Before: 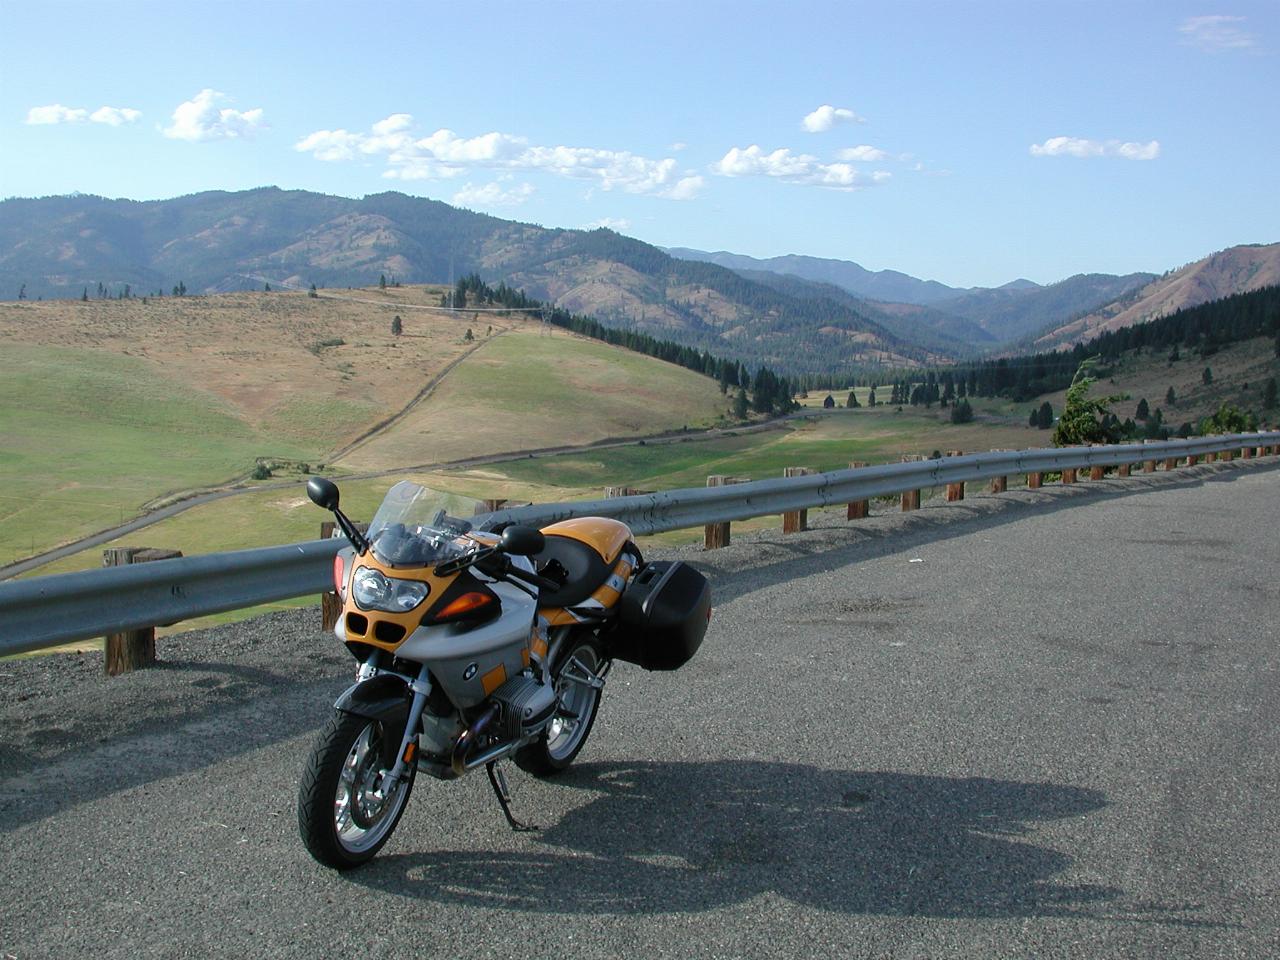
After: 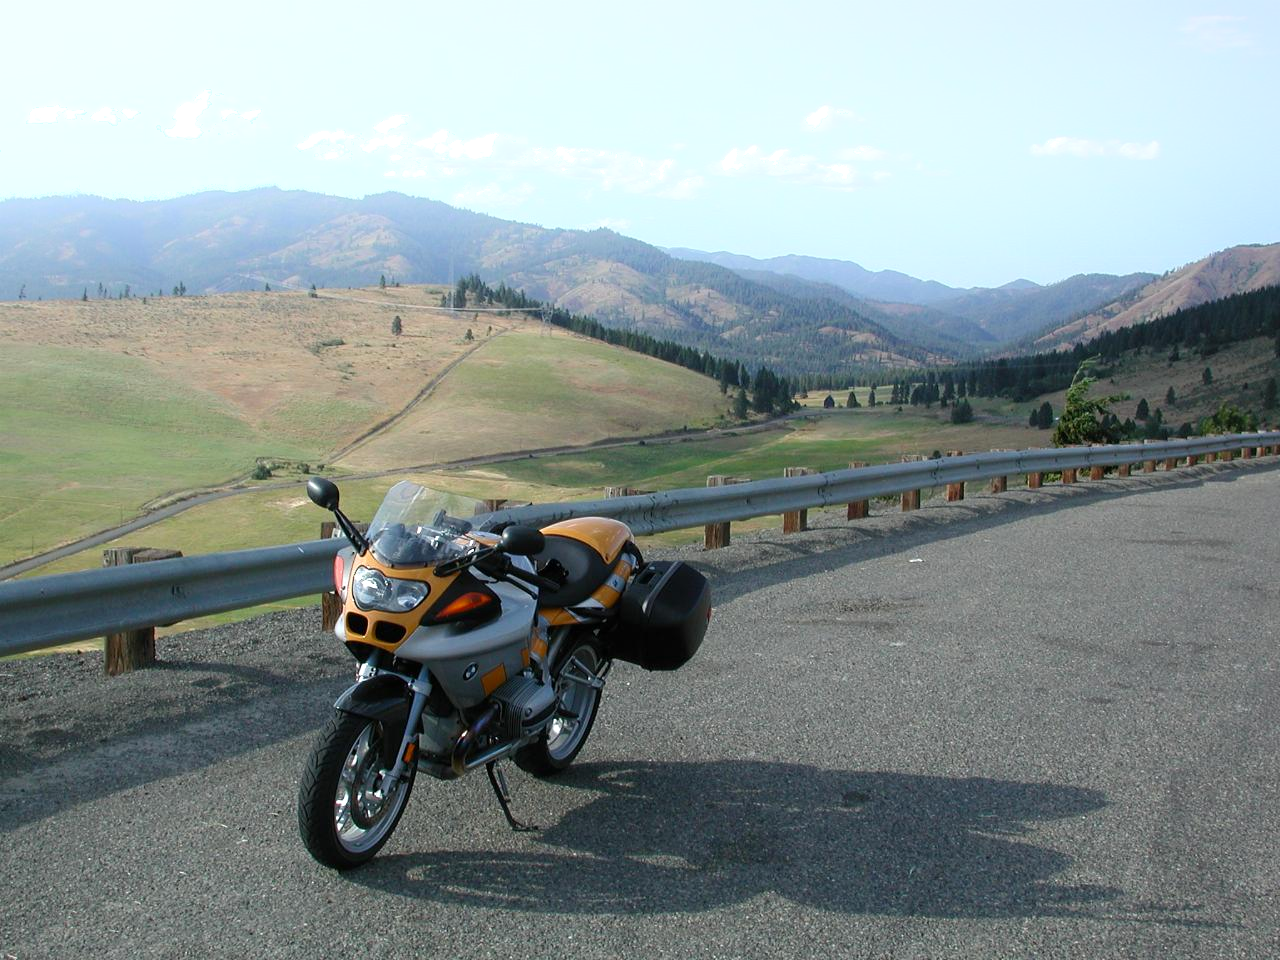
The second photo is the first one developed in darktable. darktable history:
shadows and highlights: shadows -55, highlights 85.02, soften with gaussian
exposure: exposure 0.188 EV, compensate highlight preservation false
